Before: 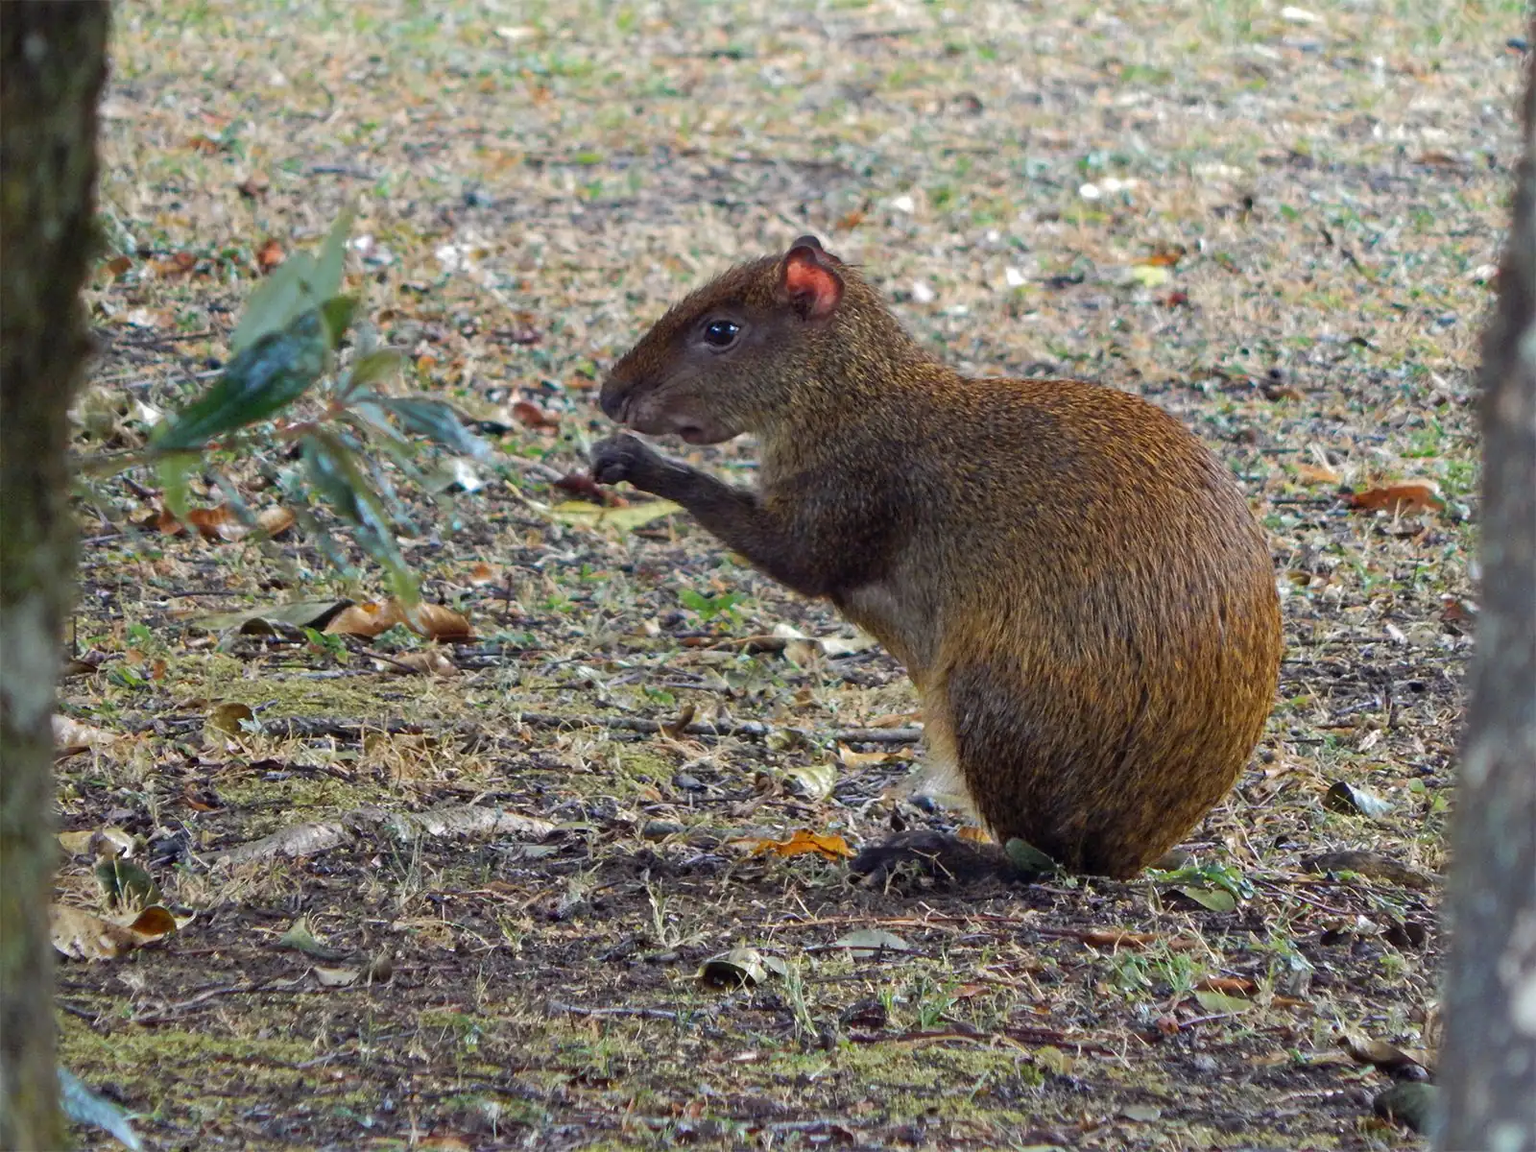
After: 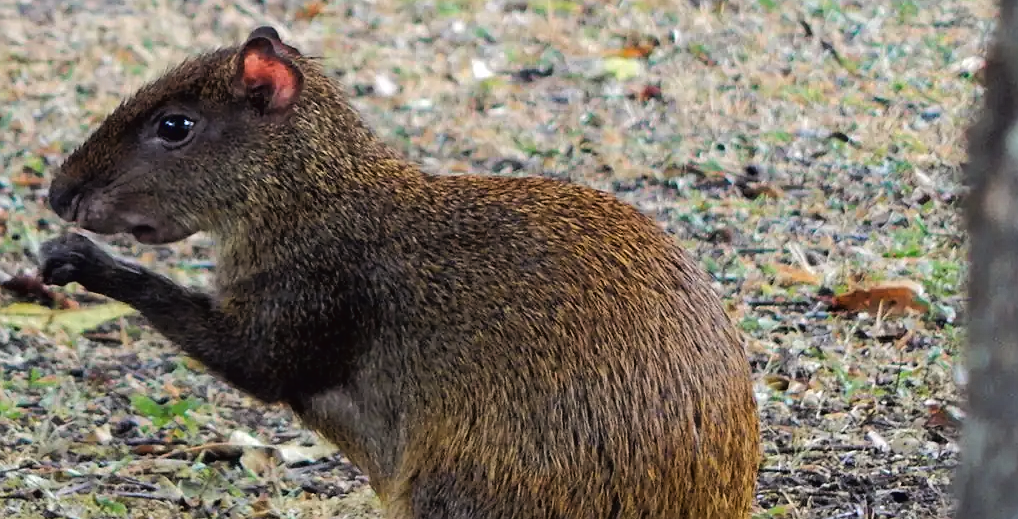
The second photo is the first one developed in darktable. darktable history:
tone curve: curves: ch0 [(0, 0.019) (0.11, 0.036) (0.259, 0.214) (0.378, 0.365) (0.499, 0.529) (1, 1)], color space Lab, linked channels, preserve colors none
crop: left 36.005%, top 18.293%, right 0.31%, bottom 38.444%
sharpen: radius 1.272, amount 0.305, threshold 0
